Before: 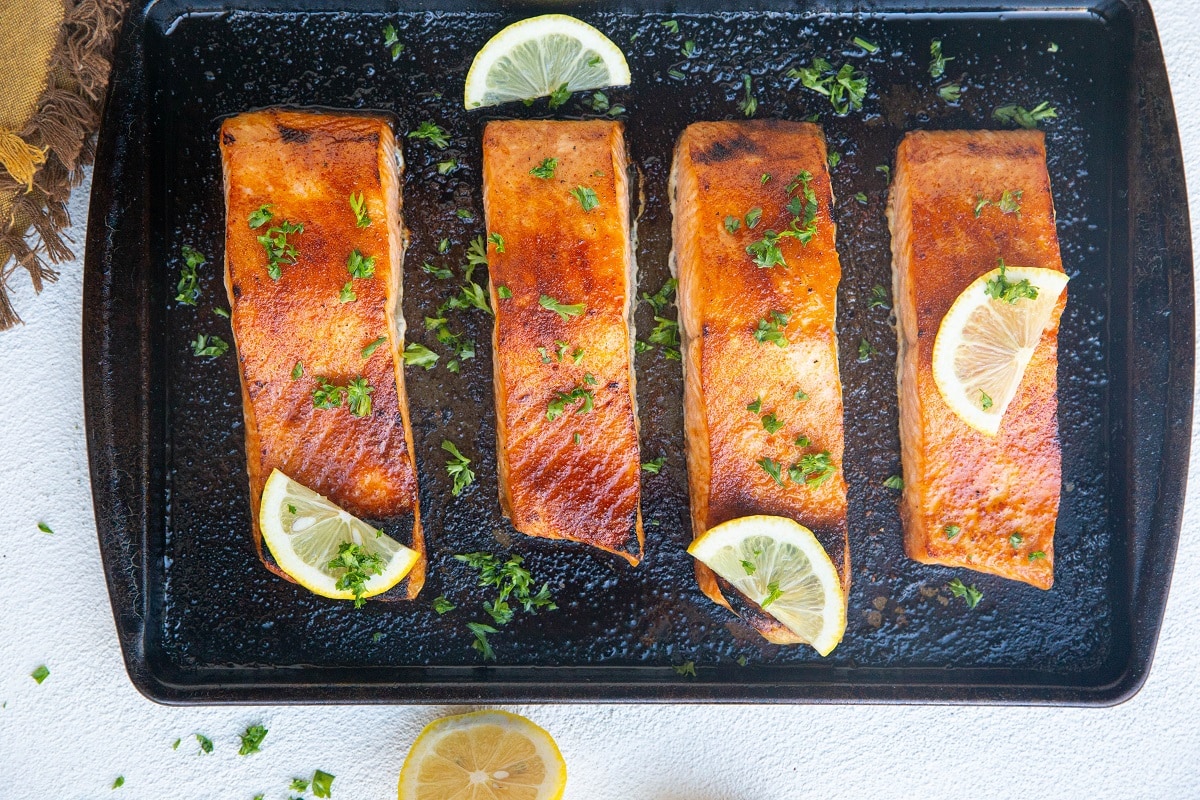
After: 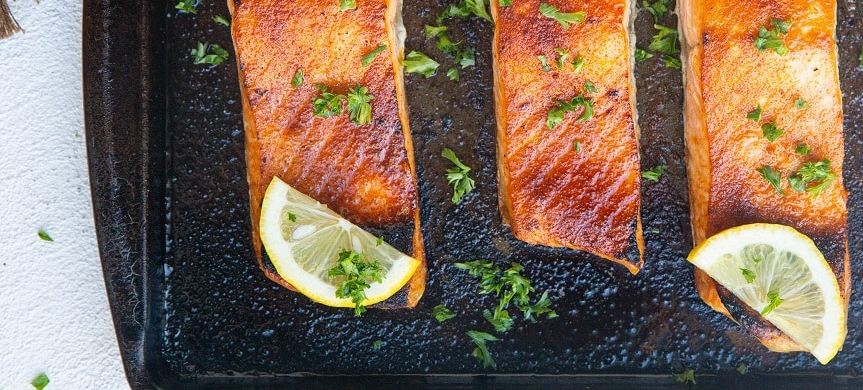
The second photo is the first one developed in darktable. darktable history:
crop: top 36.513%, right 28.035%, bottom 14.657%
